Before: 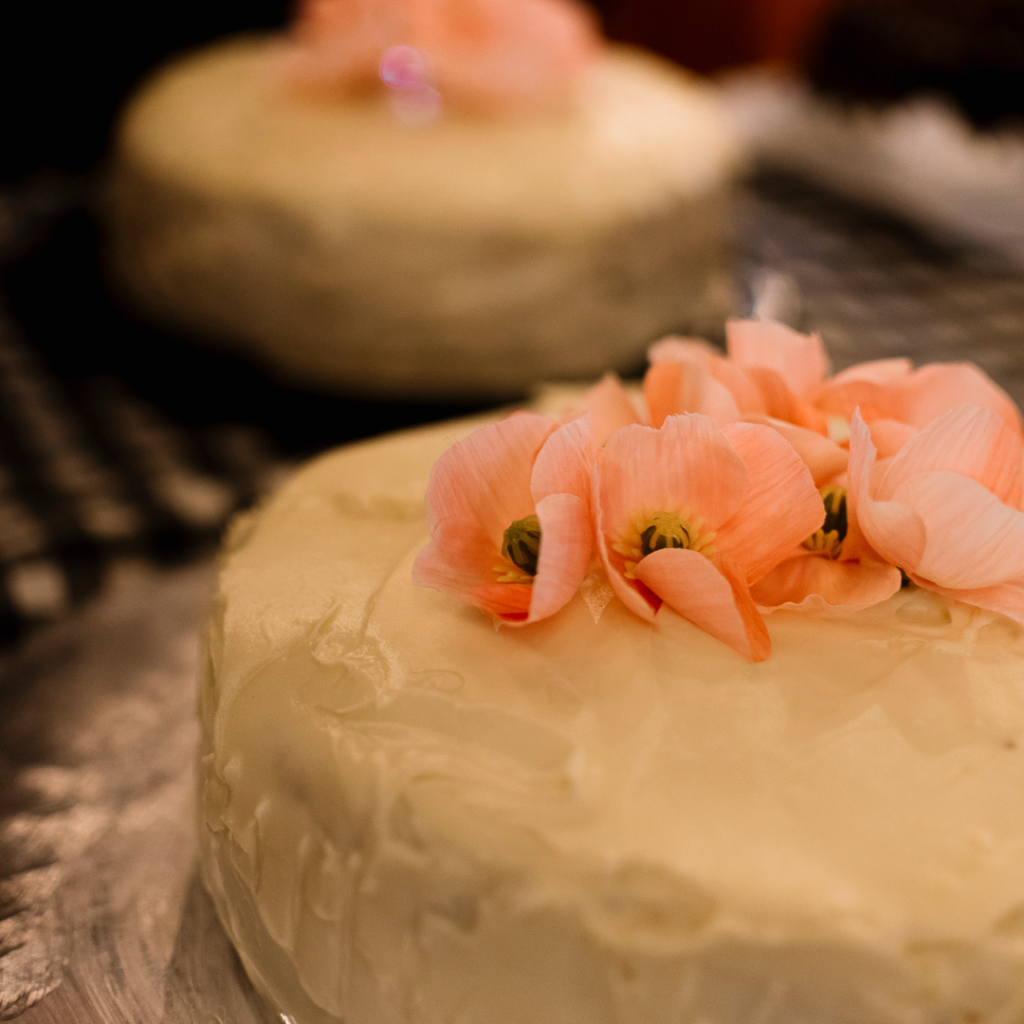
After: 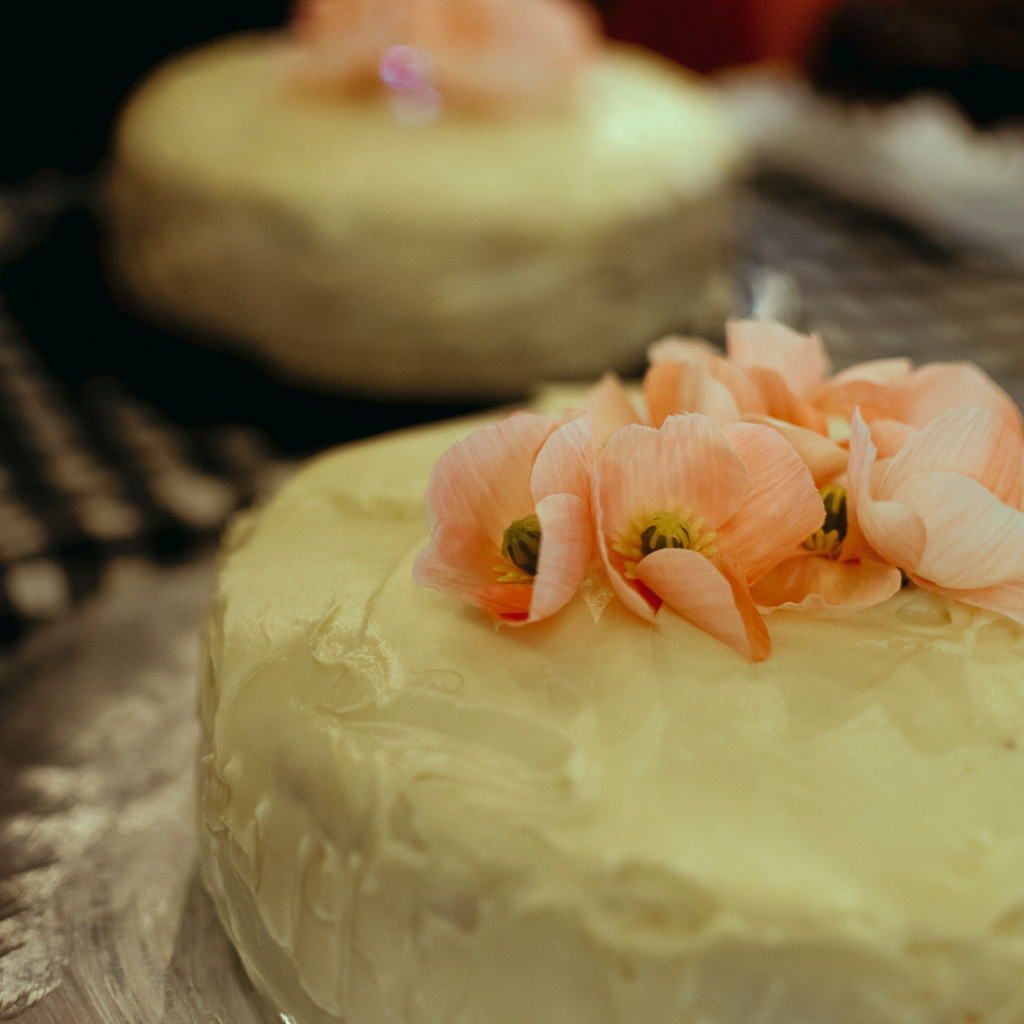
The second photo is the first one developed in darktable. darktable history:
shadows and highlights: on, module defaults
color balance: mode lift, gamma, gain (sRGB), lift [0.997, 0.979, 1.021, 1.011], gamma [1, 1.084, 0.916, 0.998], gain [1, 0.87, 1.13, 1.101], contrast 4.55%, contrast fulcrum 38.24%, output saturation 104.09%
